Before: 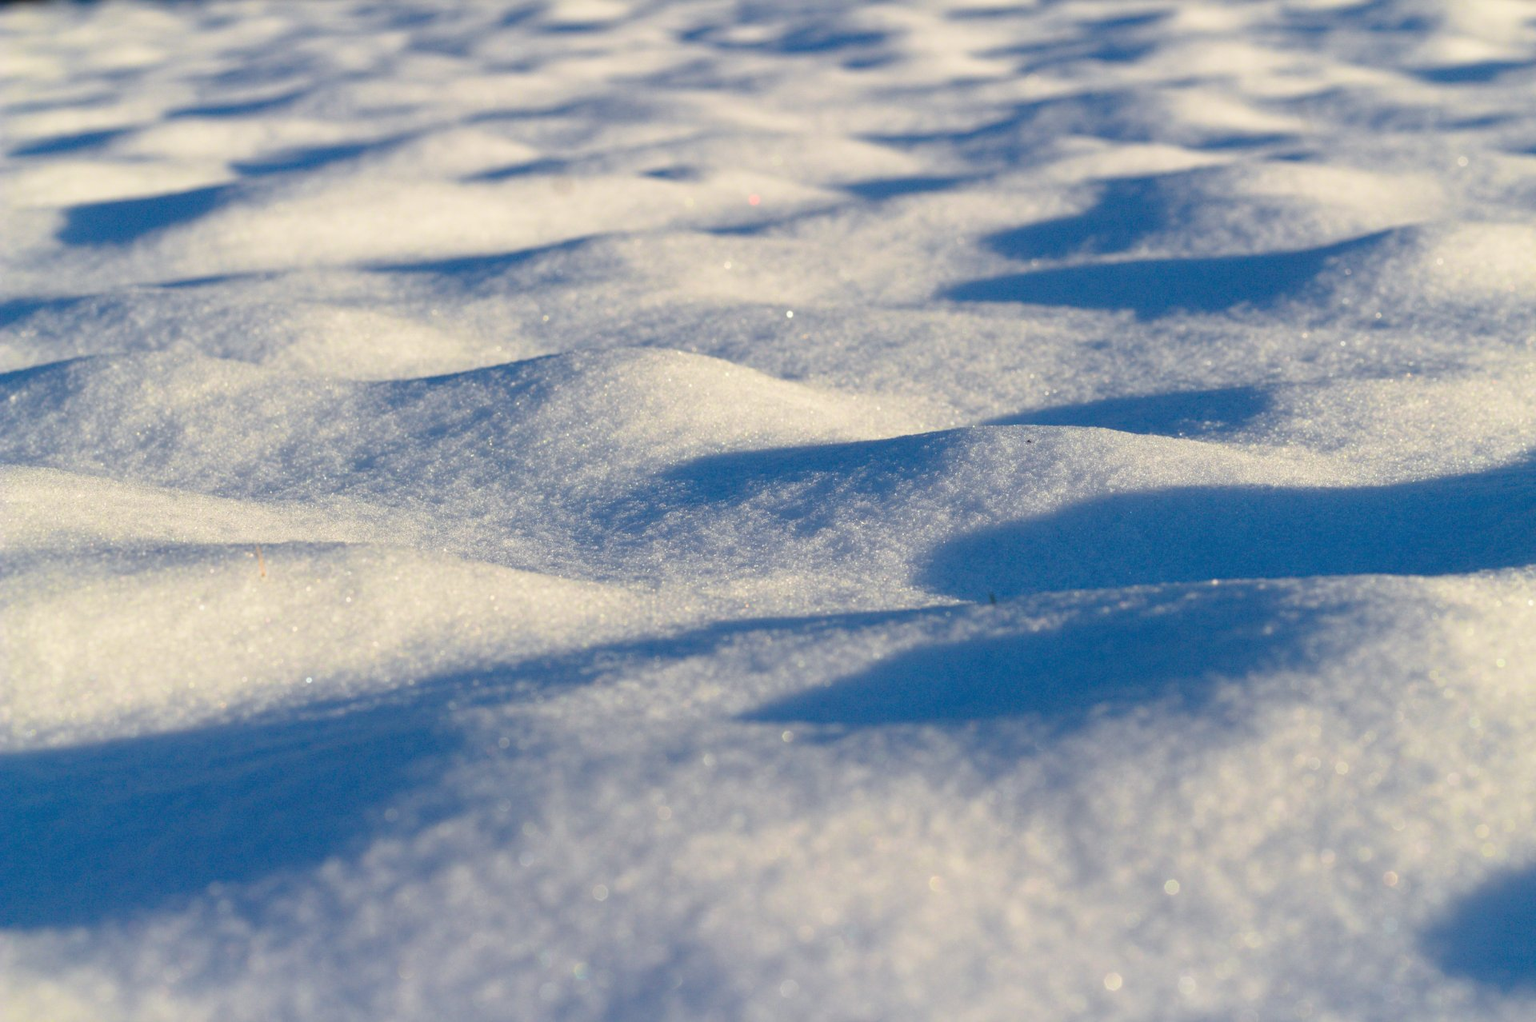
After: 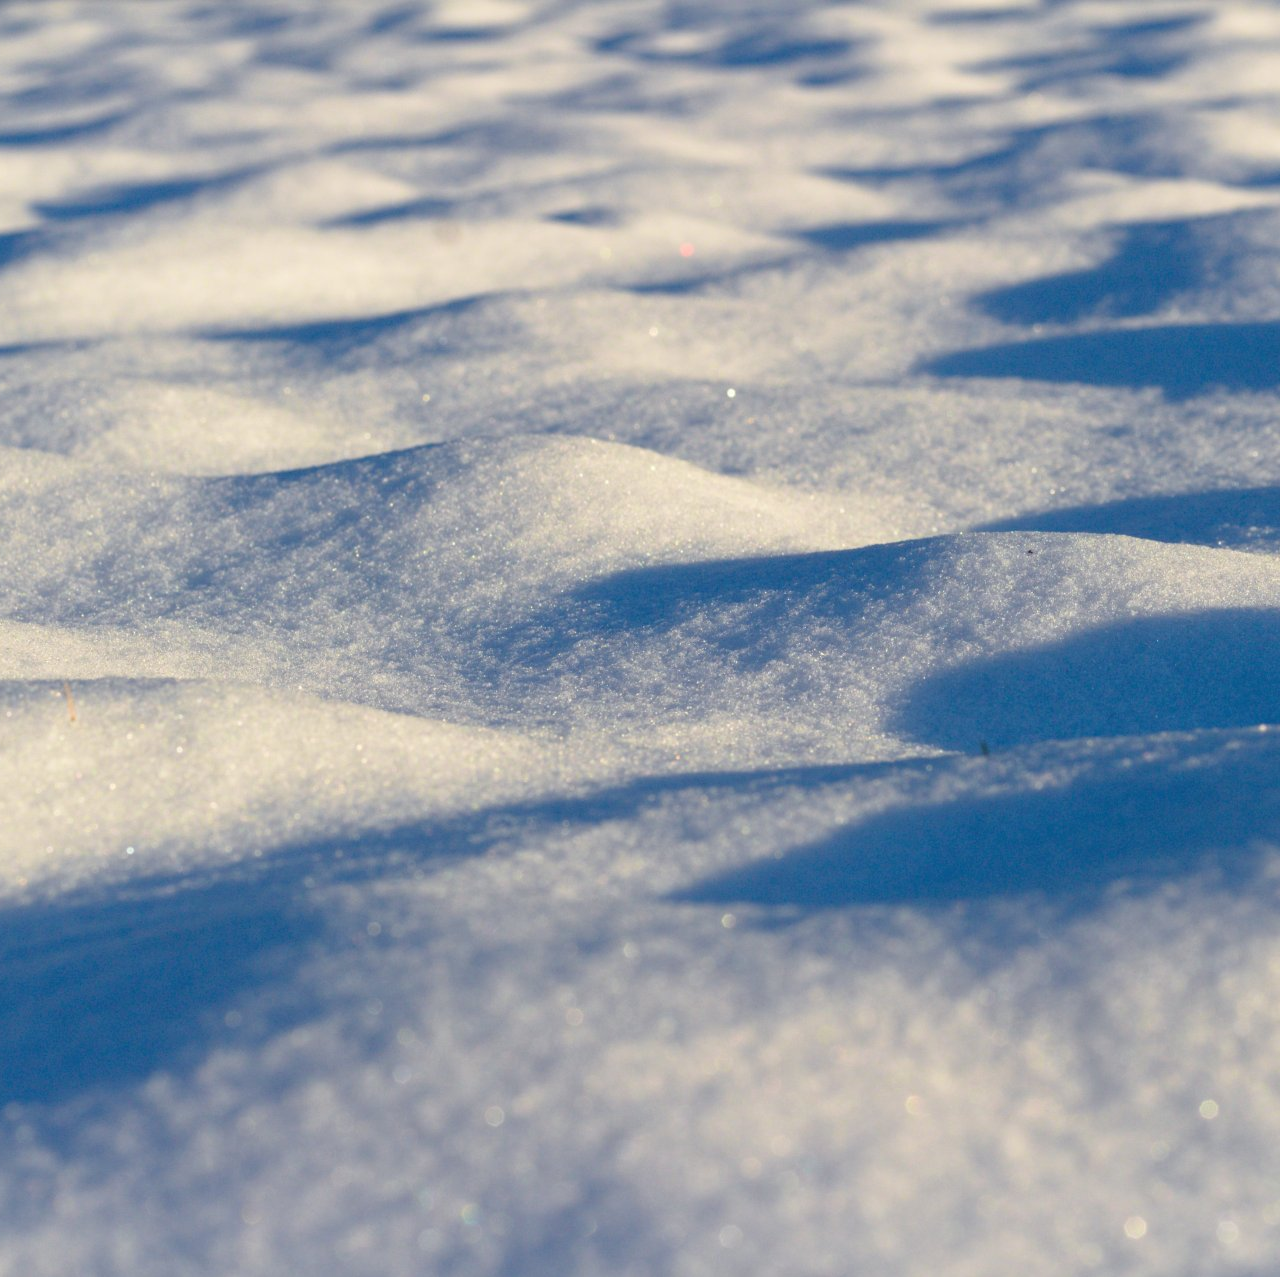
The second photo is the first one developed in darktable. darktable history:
crop and rotate: left 13.381%, right 19.921%
